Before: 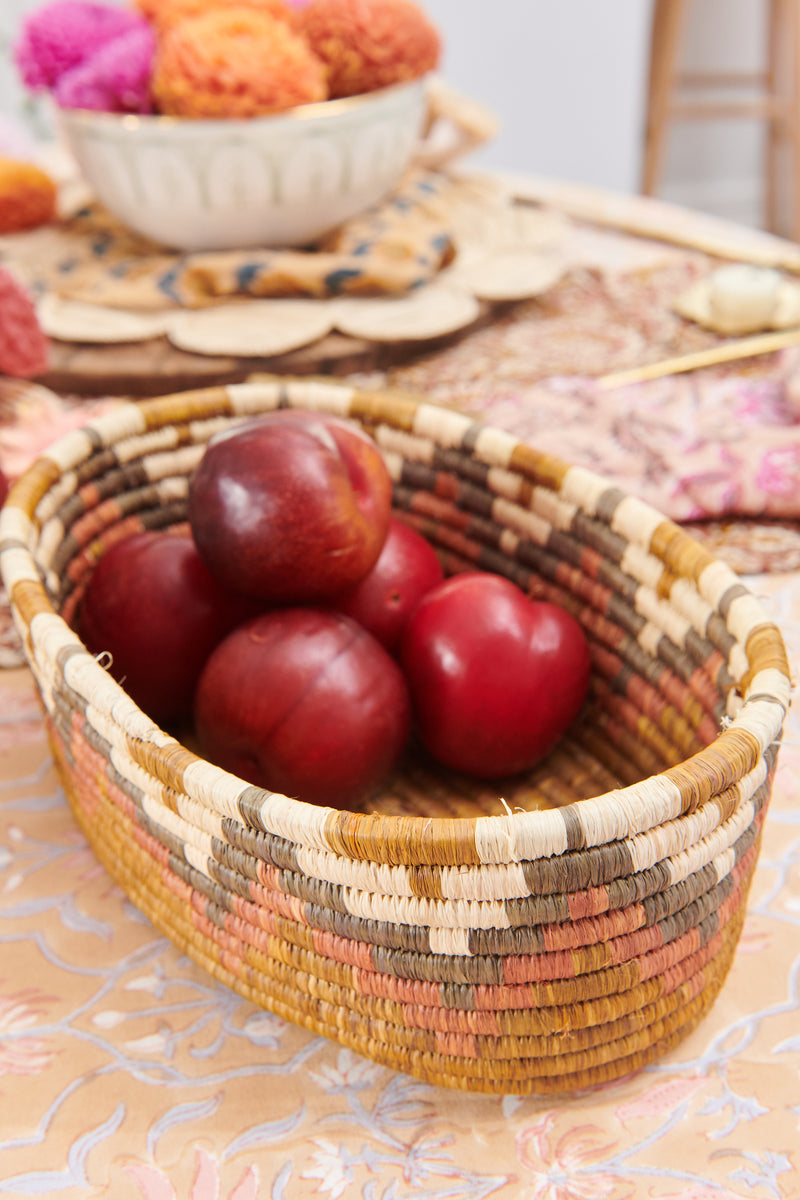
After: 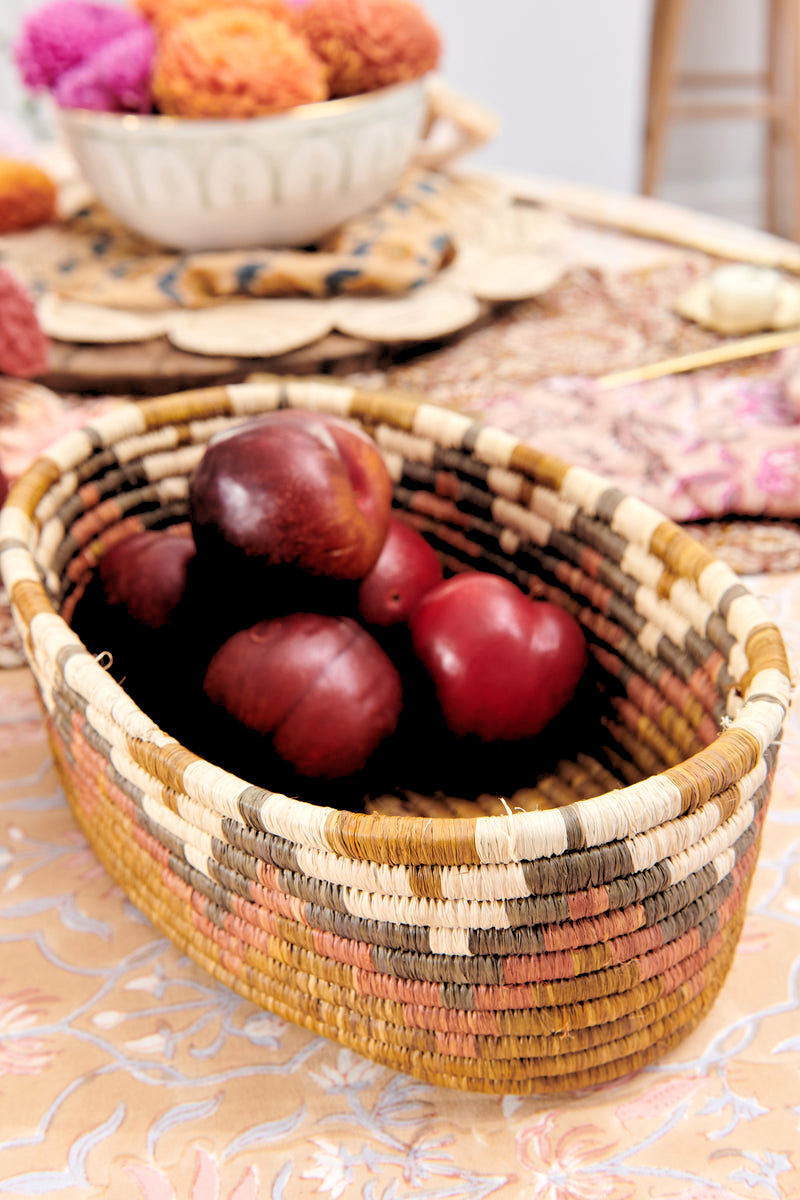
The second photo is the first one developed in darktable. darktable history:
rgb levels: levels [[0.034, 0.472, 0.904], [0, 0.5, 1], [0, 0.5, 1]]
